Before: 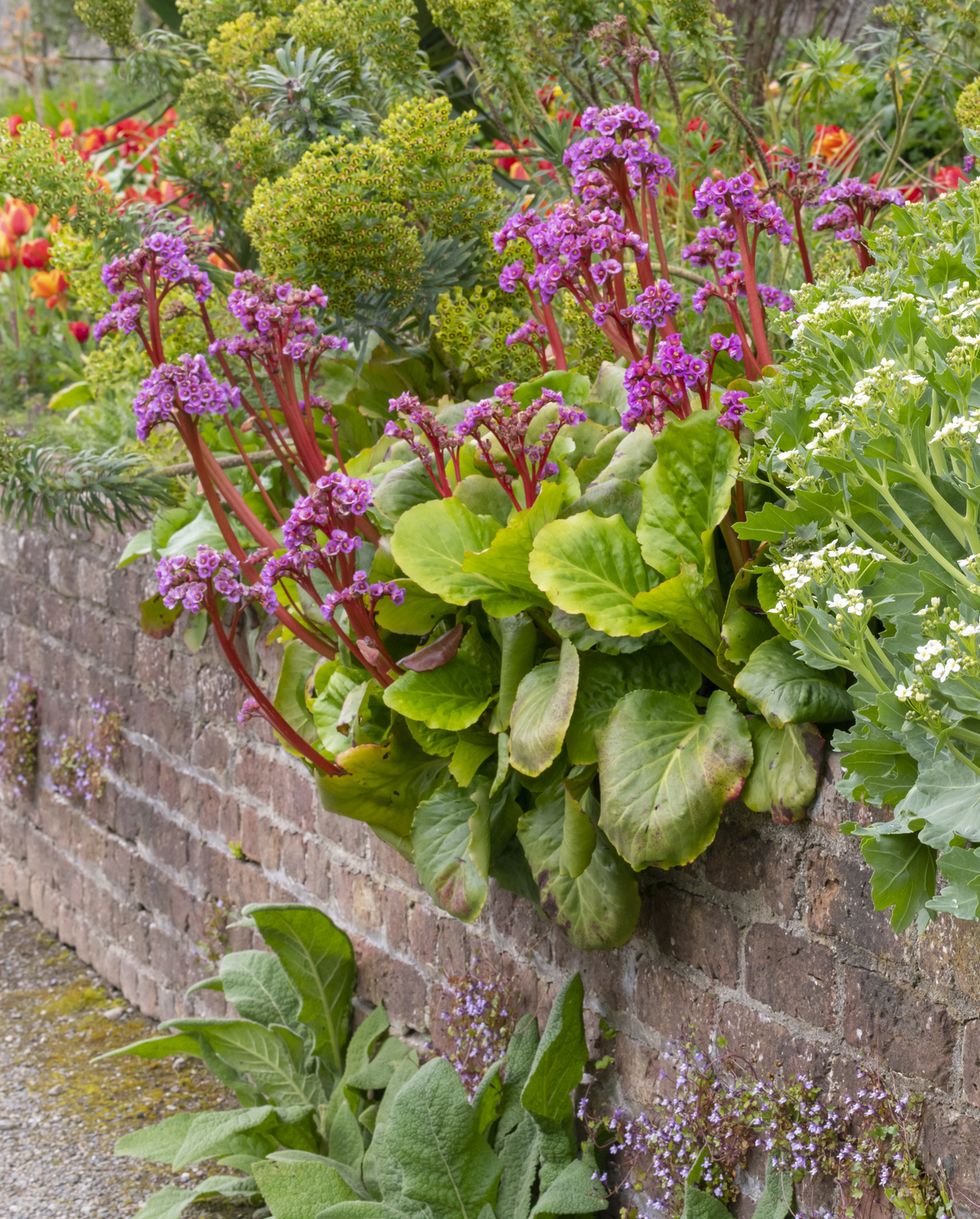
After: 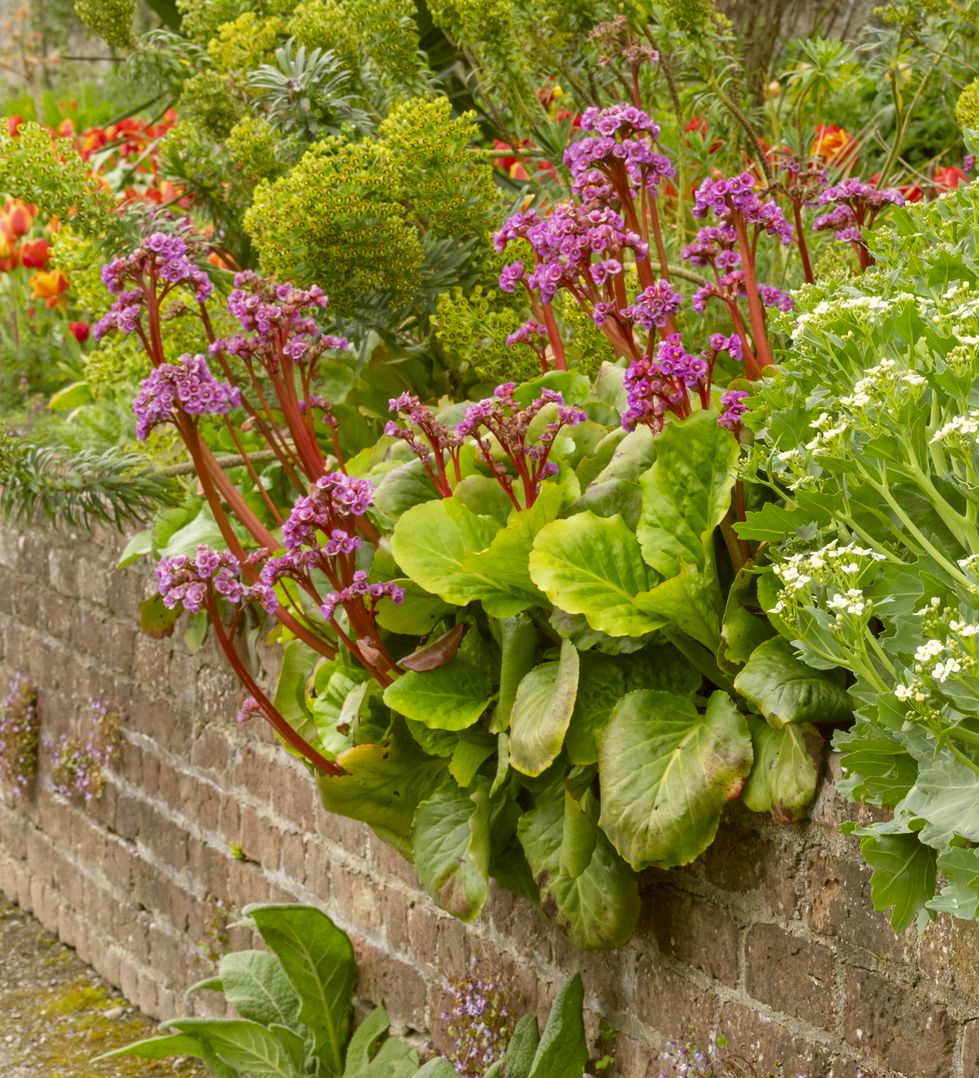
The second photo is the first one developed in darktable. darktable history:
color correction: highlights a* -1.43, highlights b* 10.12, shadows a* 0.395, shadows b* 19.35
crop and rotate: top 0%, bottom 11.49%
